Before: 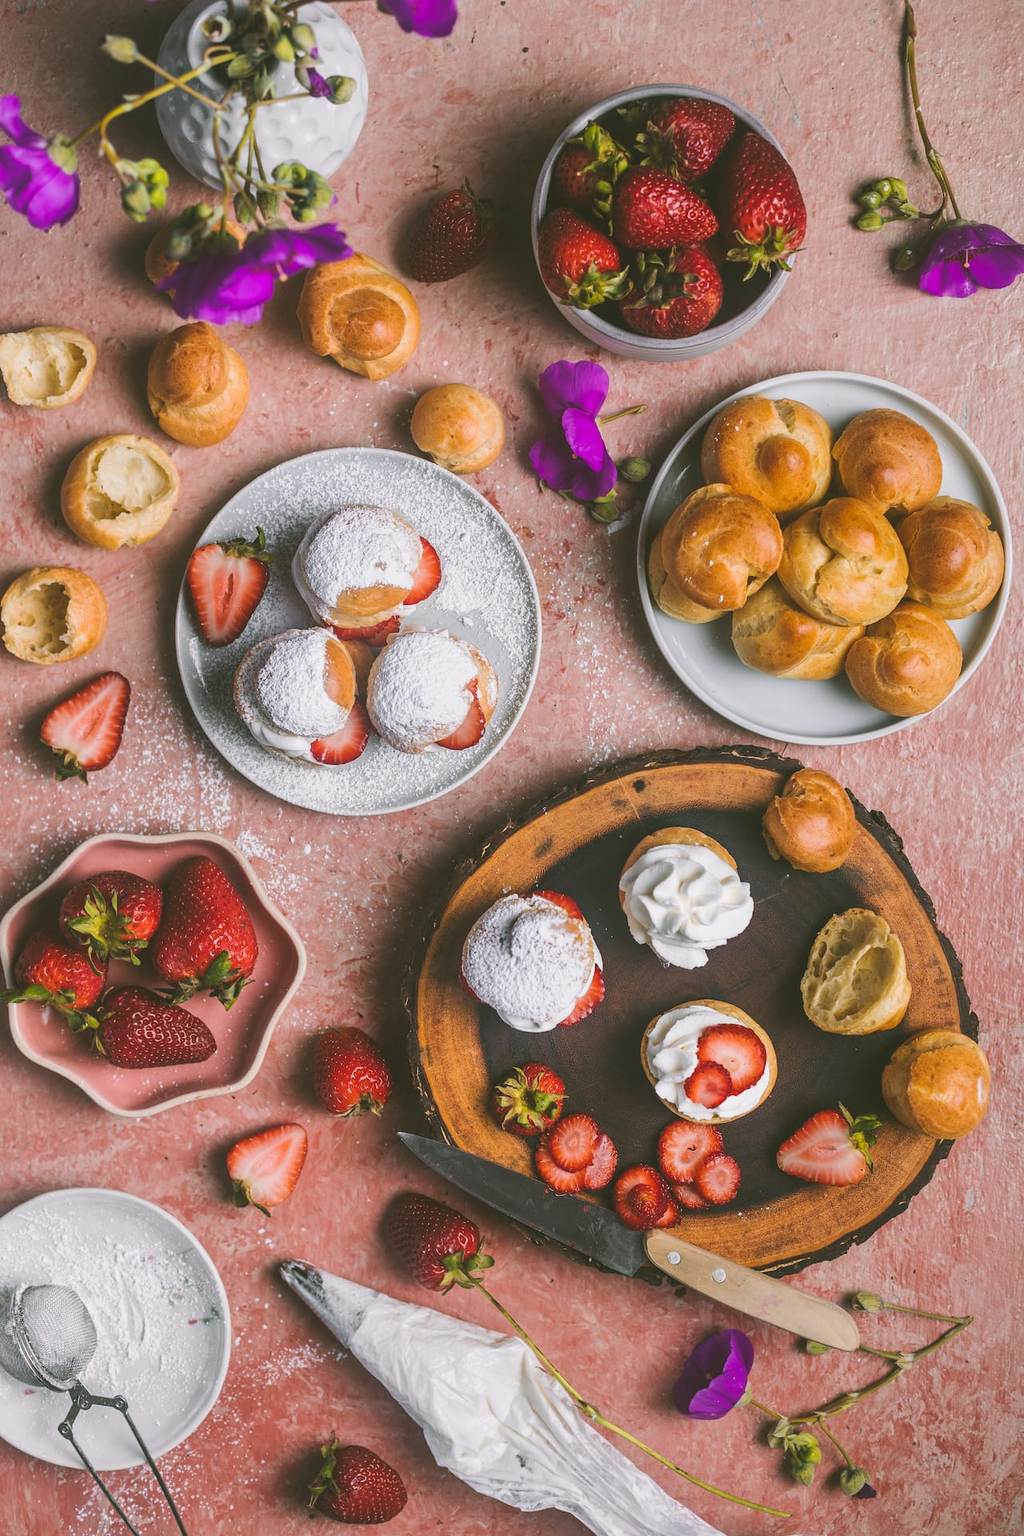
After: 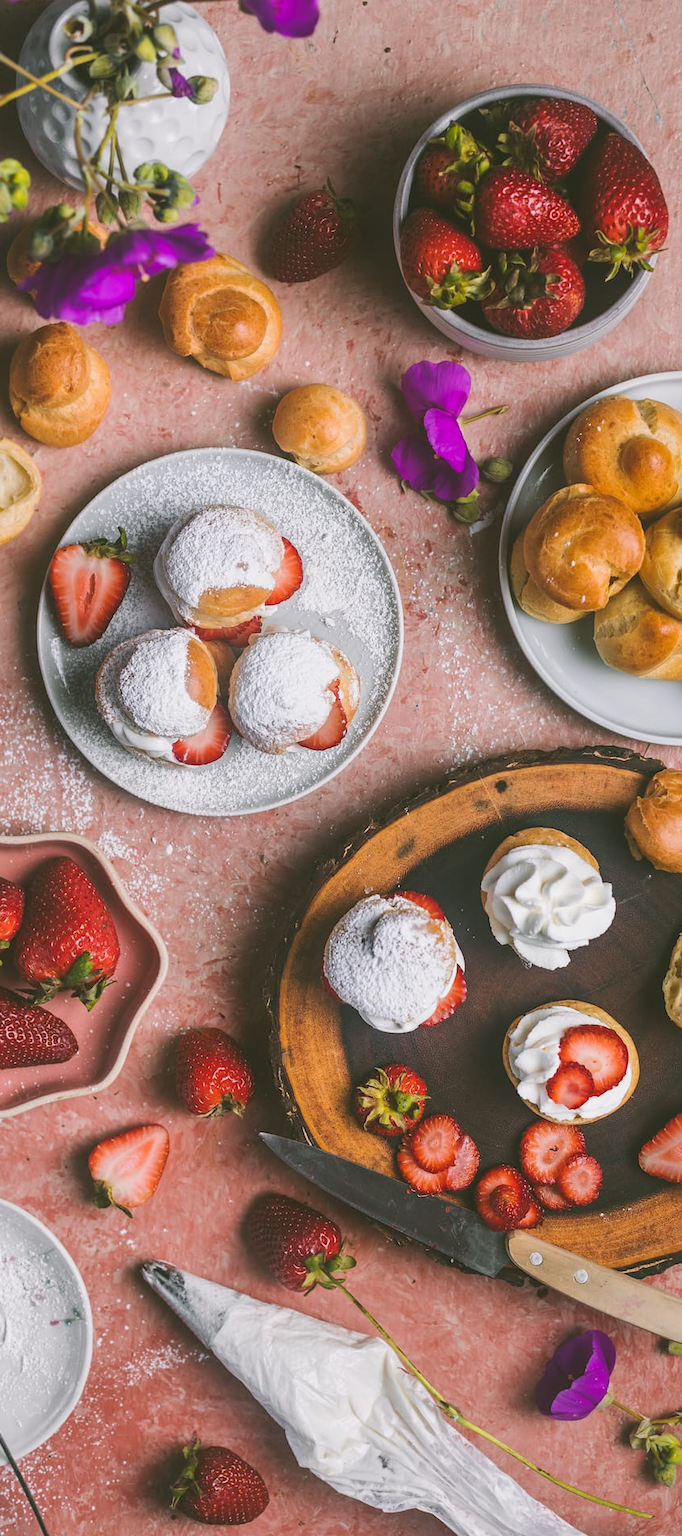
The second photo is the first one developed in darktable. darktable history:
white balance: red 1, blue 1
crop and rotate: left 13.537%, right 19.796%
